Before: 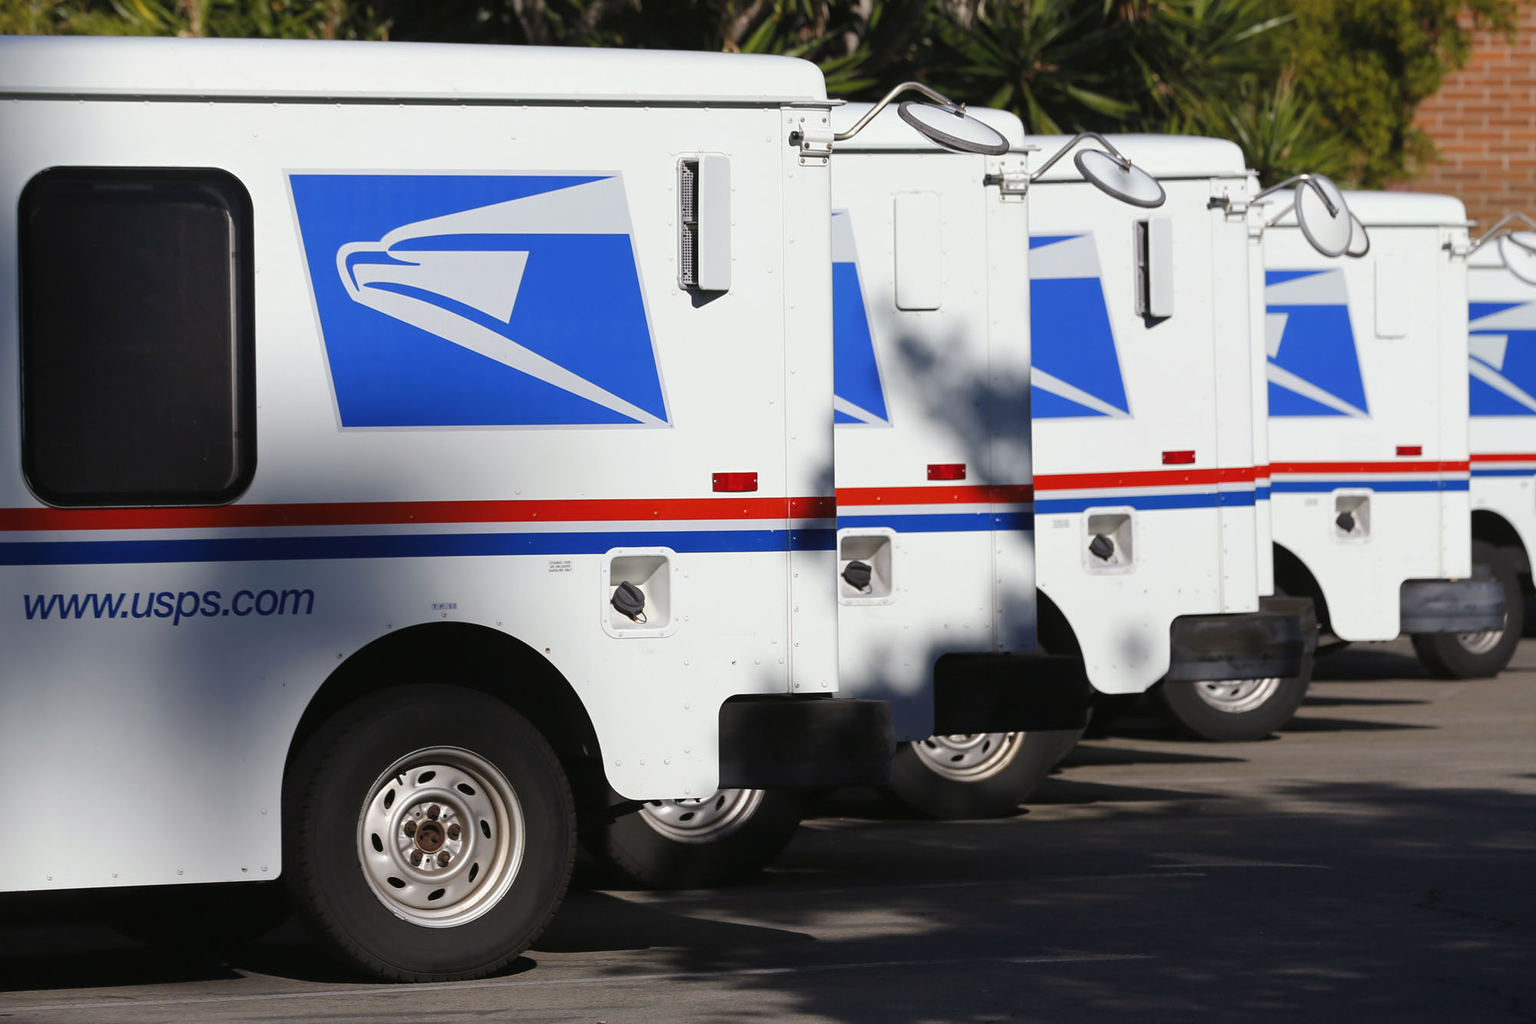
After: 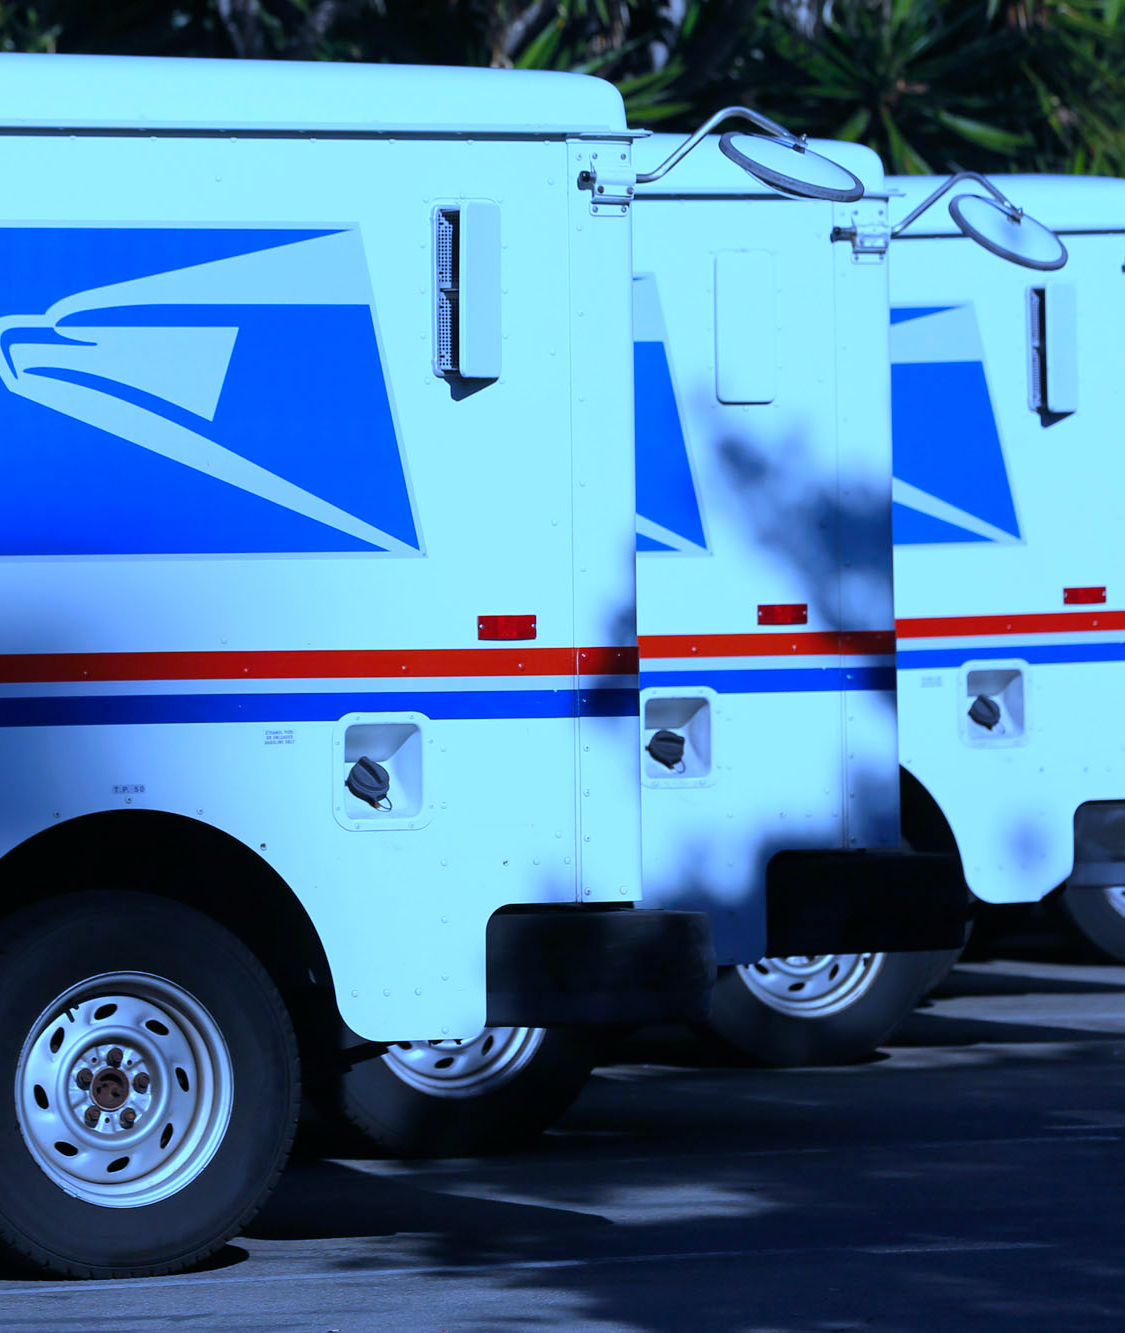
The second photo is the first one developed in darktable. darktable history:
crop and rotate: left 22.516%, right 21.234%
rotate and perspective: crop left 0, crop top 0
white balance: red 0.766, blue 1.537
